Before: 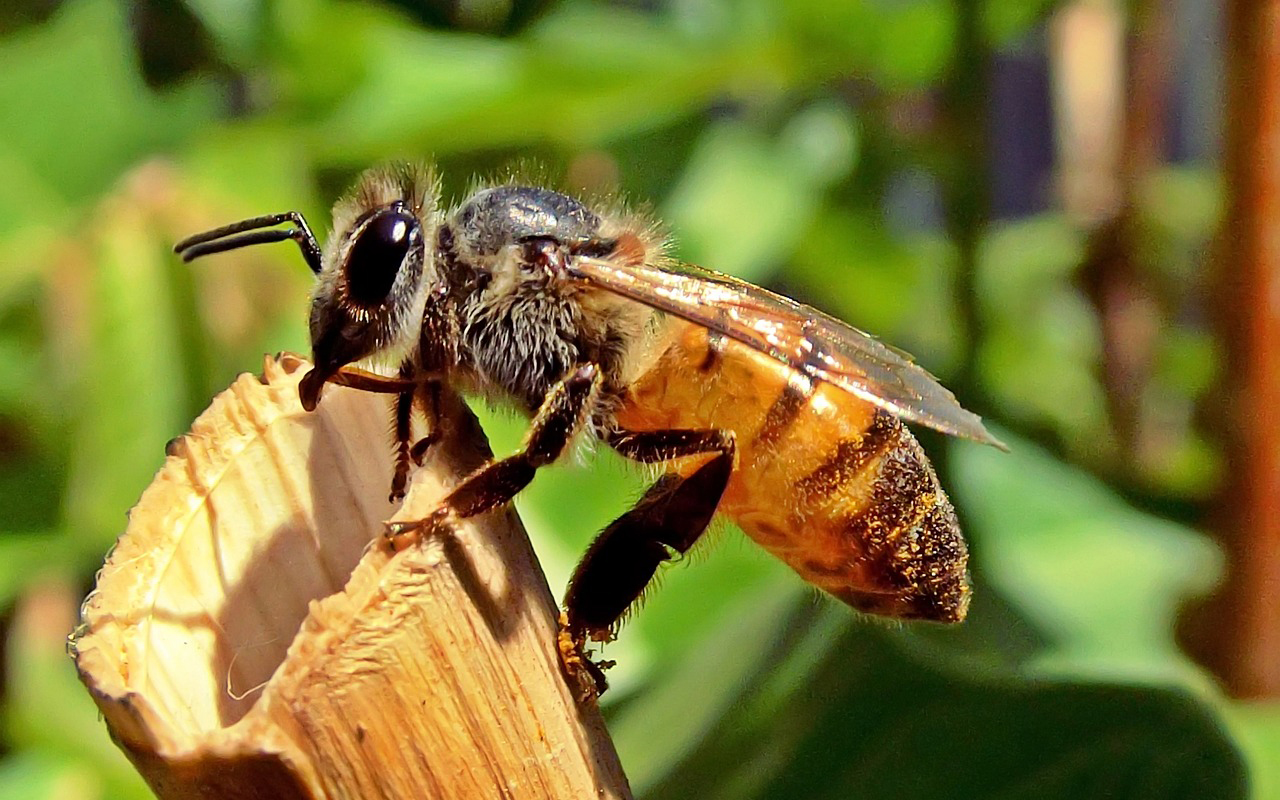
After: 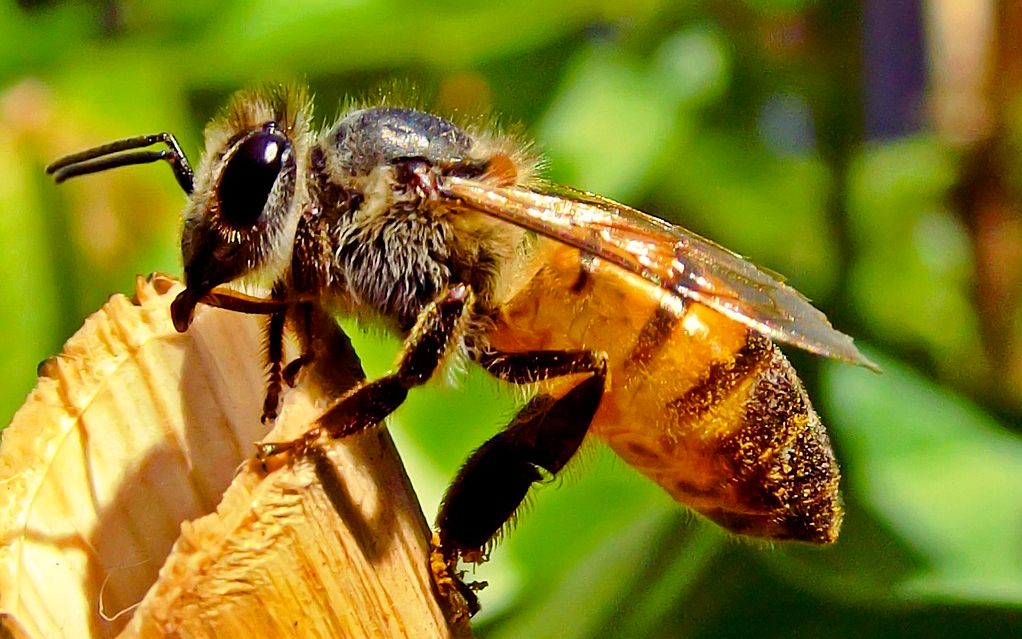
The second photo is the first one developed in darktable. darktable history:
crop and rotate: left 10.071%, top 10.071%, right 10.02%, bottom 10.02%
white balance: red 1.009, blue 0.985
color balance rgb: perceptual saturation grading › global saturation 35%, perceptual saturation grading › highlights -25%, perceptual saturation grading › shadows 50%
